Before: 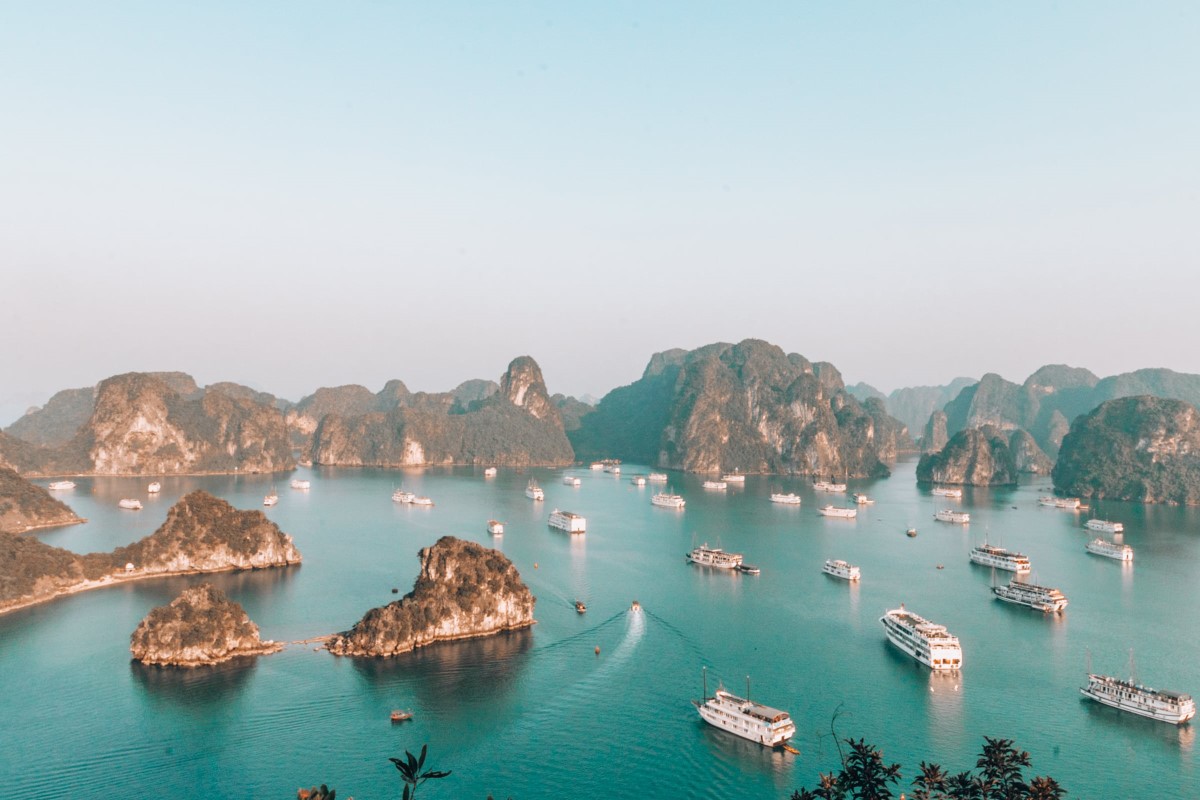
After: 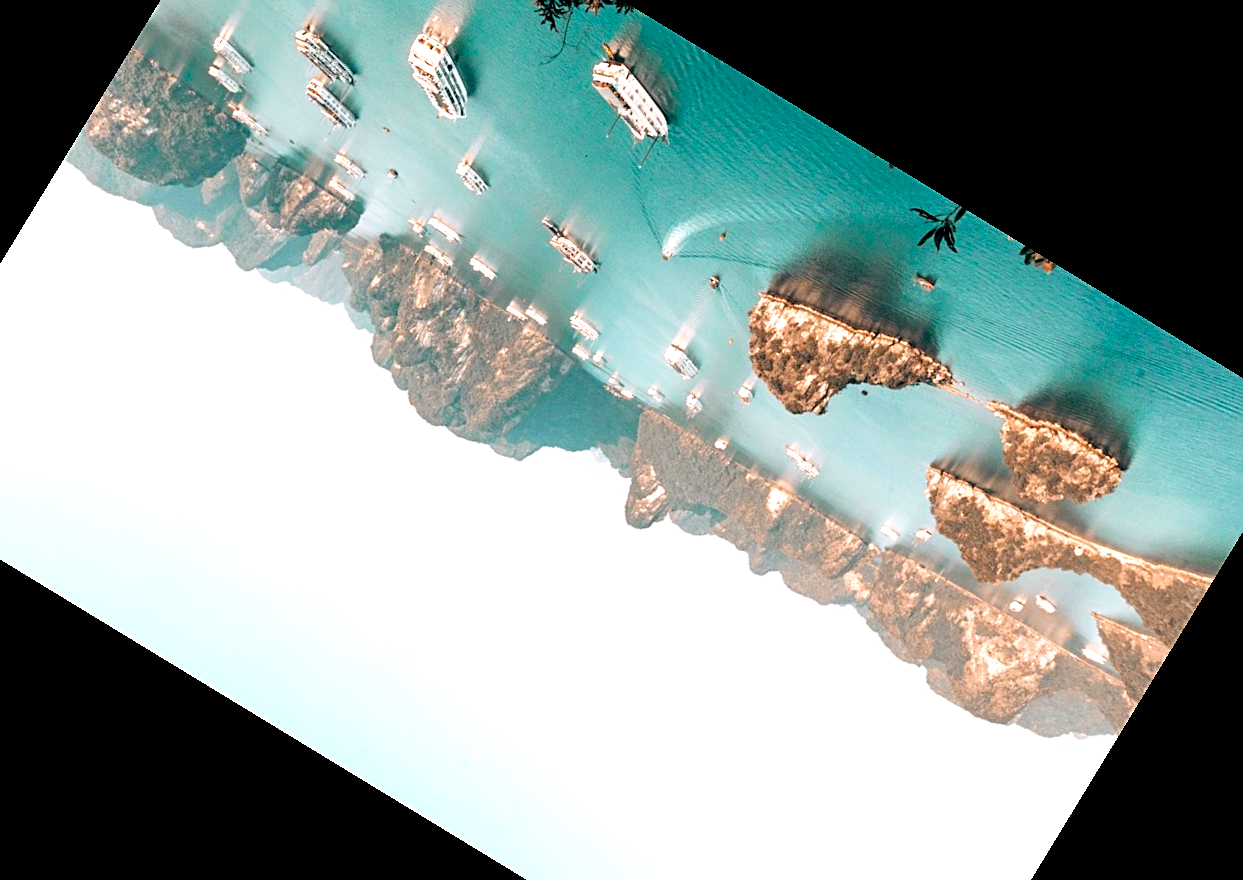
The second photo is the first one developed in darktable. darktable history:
crop and rotate: angle 148.68°, left 9.111%, top 15.603%, right 4.588%, bottom 17.041%
tone equalizer: on, module defaults
sharpen: on, module defaults
exposure: black level correction 0.012, exposure 0.7 EV, compensate exposure bias true, compensate highlight preservation false
